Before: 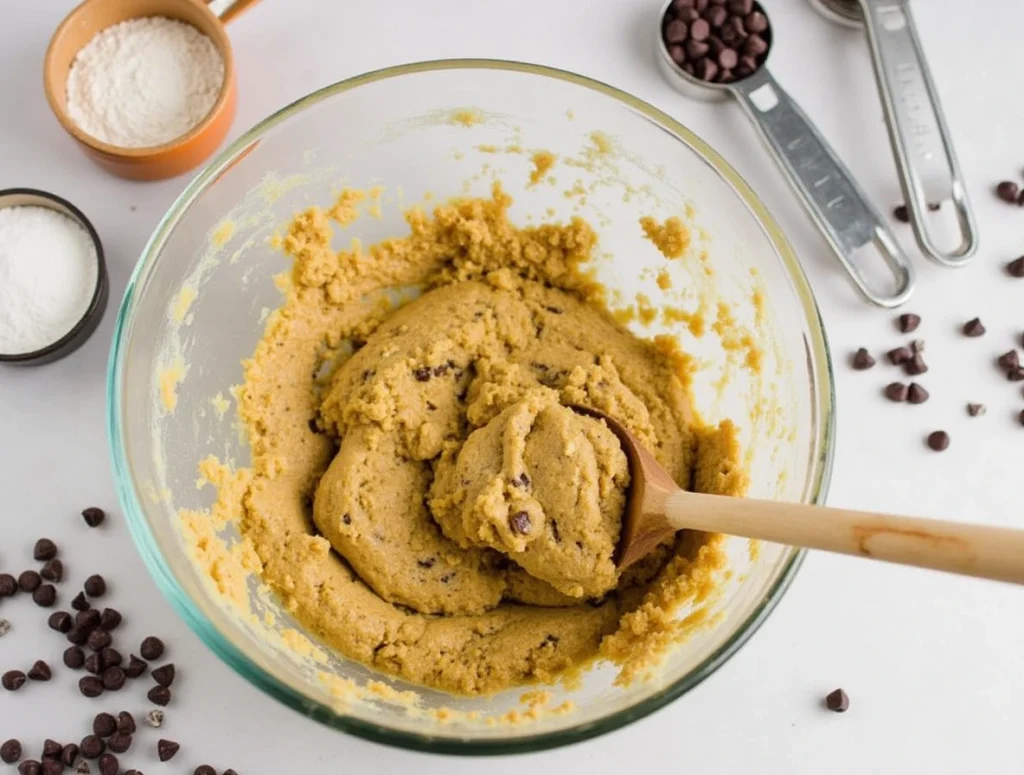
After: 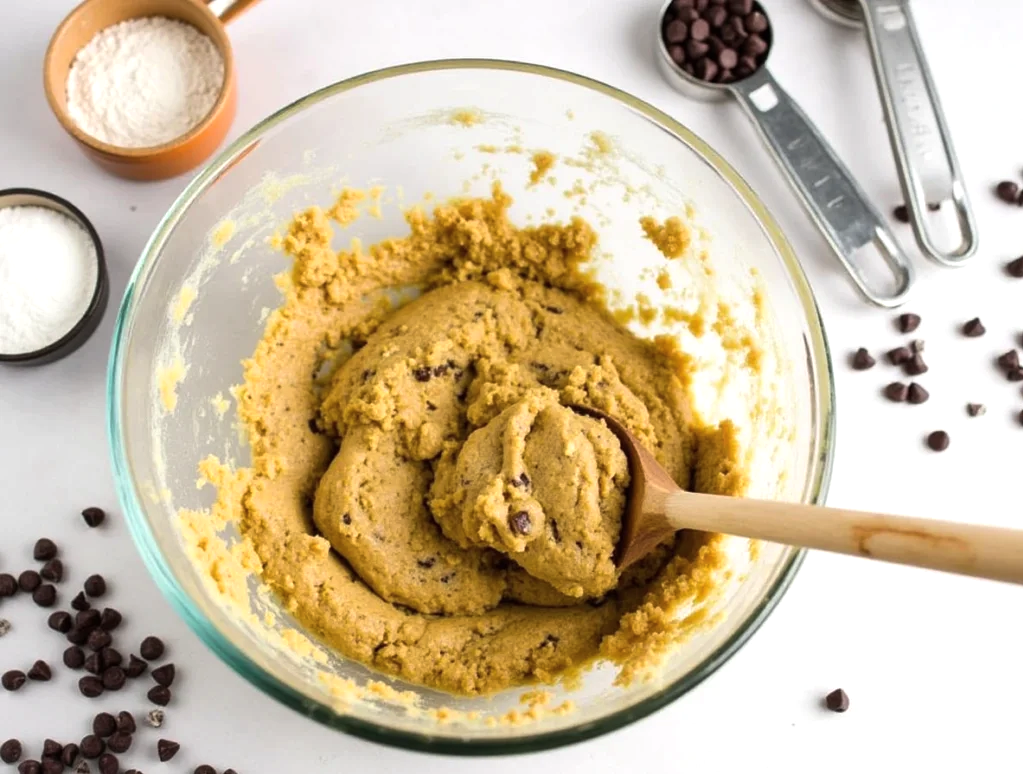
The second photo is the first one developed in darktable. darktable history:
base curve: curves: ch0 [(0, 0) (0.303, 0.277) (1, 1)]
color balance rgb: perceptual saturation grading › global saturation 0.015%, perceptual brilliance grading › highlights 10.751%, perceptual brilliance grading › shadows -10.627%
crop and rotate: left 0.084%, bottom 0.001%
